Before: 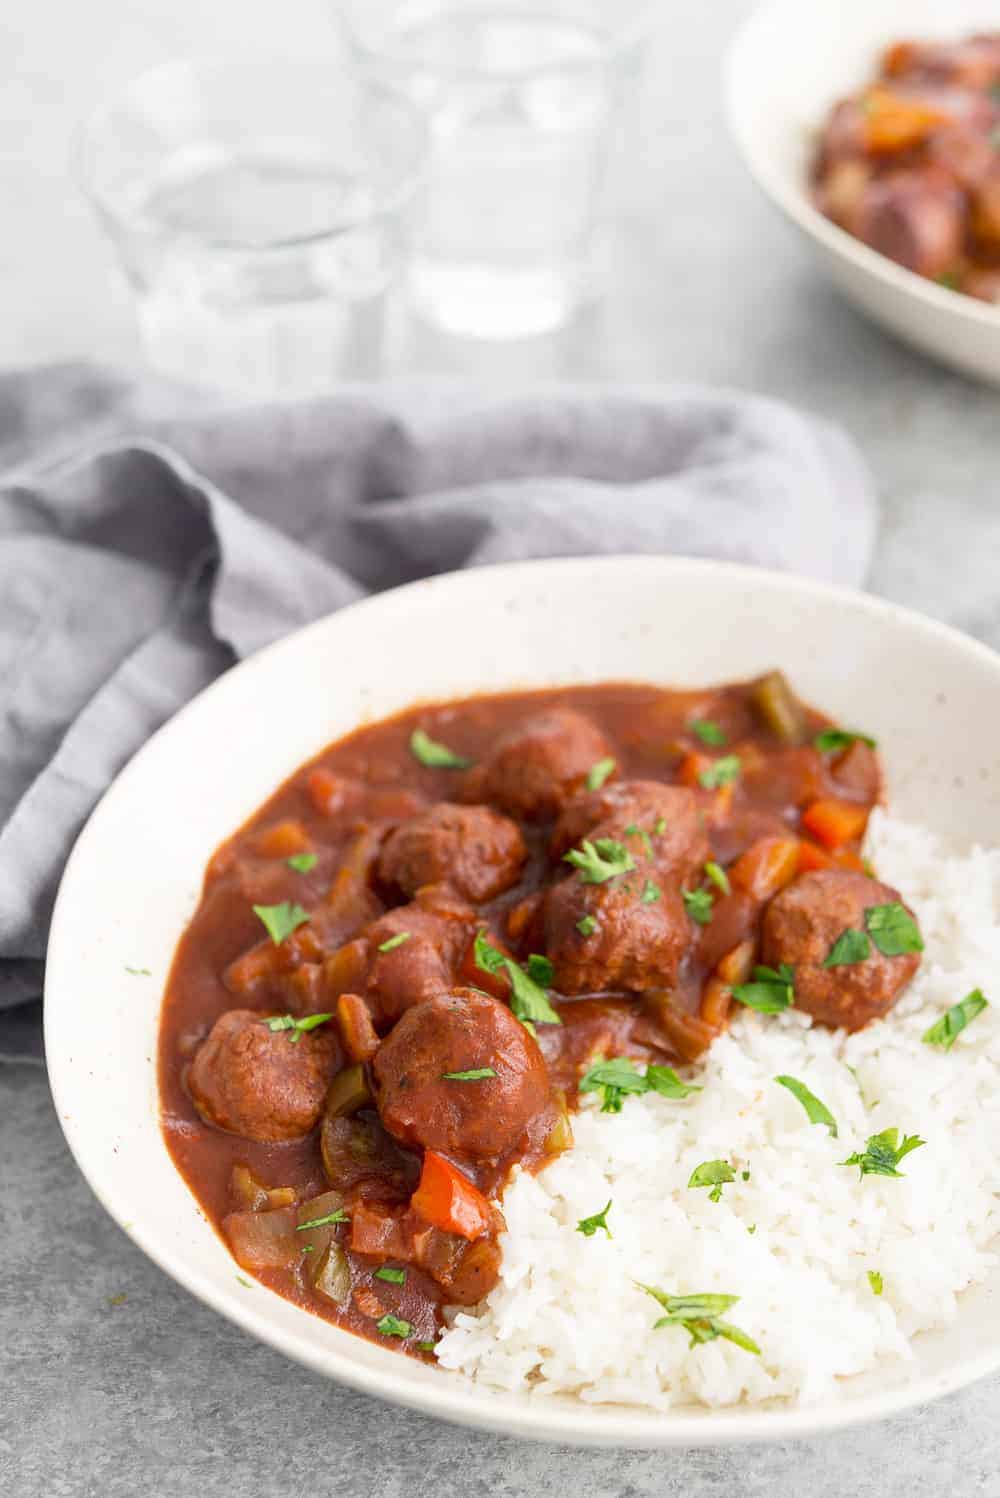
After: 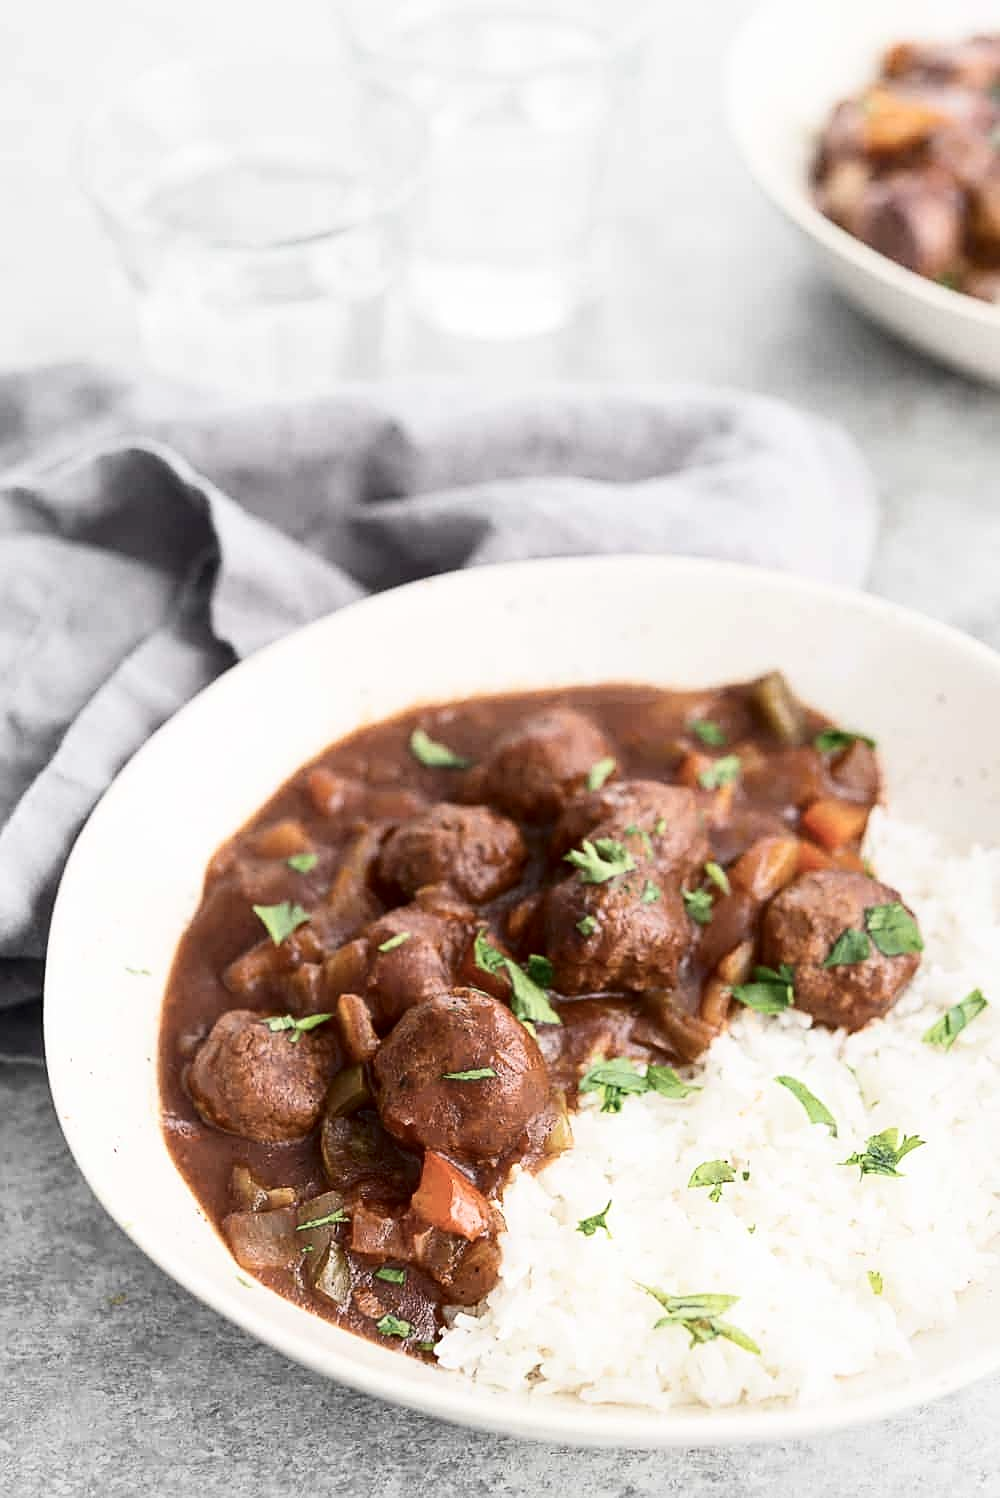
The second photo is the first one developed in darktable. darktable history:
sharpen: on, module defaults
contrast brightness saturation: contrast 0.25, saturation -0.31
